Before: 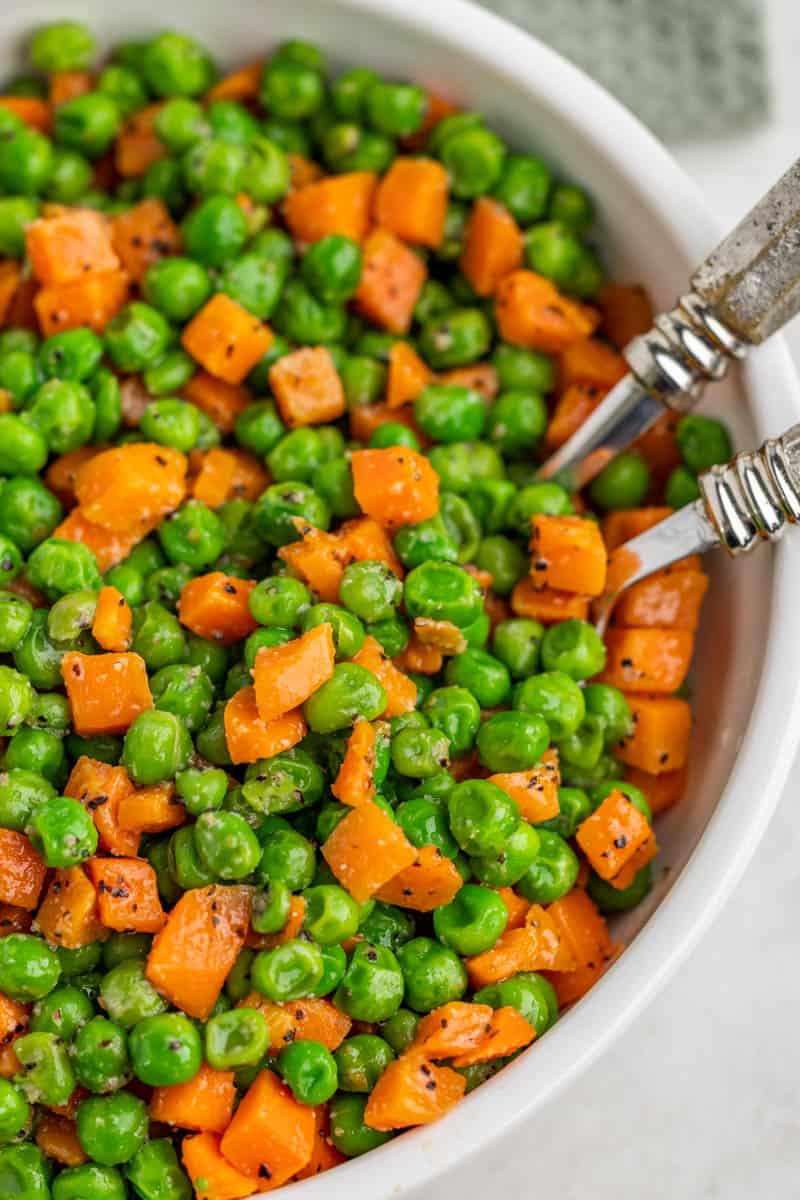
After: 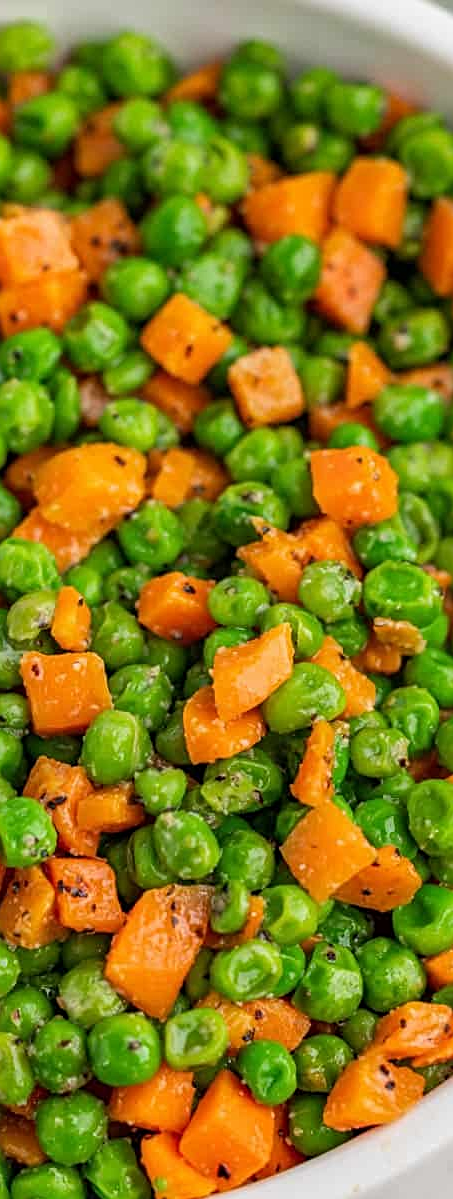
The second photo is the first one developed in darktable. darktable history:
sharpen: radius 2.139, amount 0.381, threshold 0.15
crop: left 5.18%, right 38.192%
exposure: exposure -0.013 EV, compensate highlight preservation false
